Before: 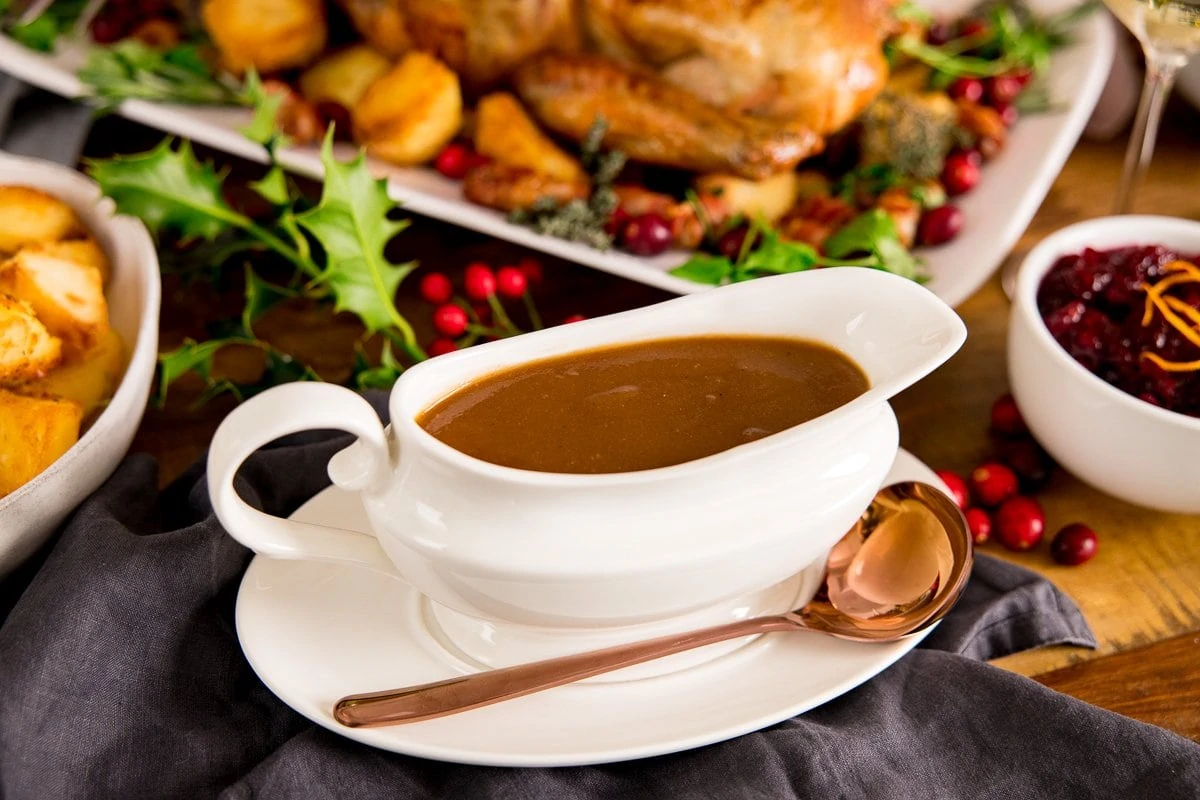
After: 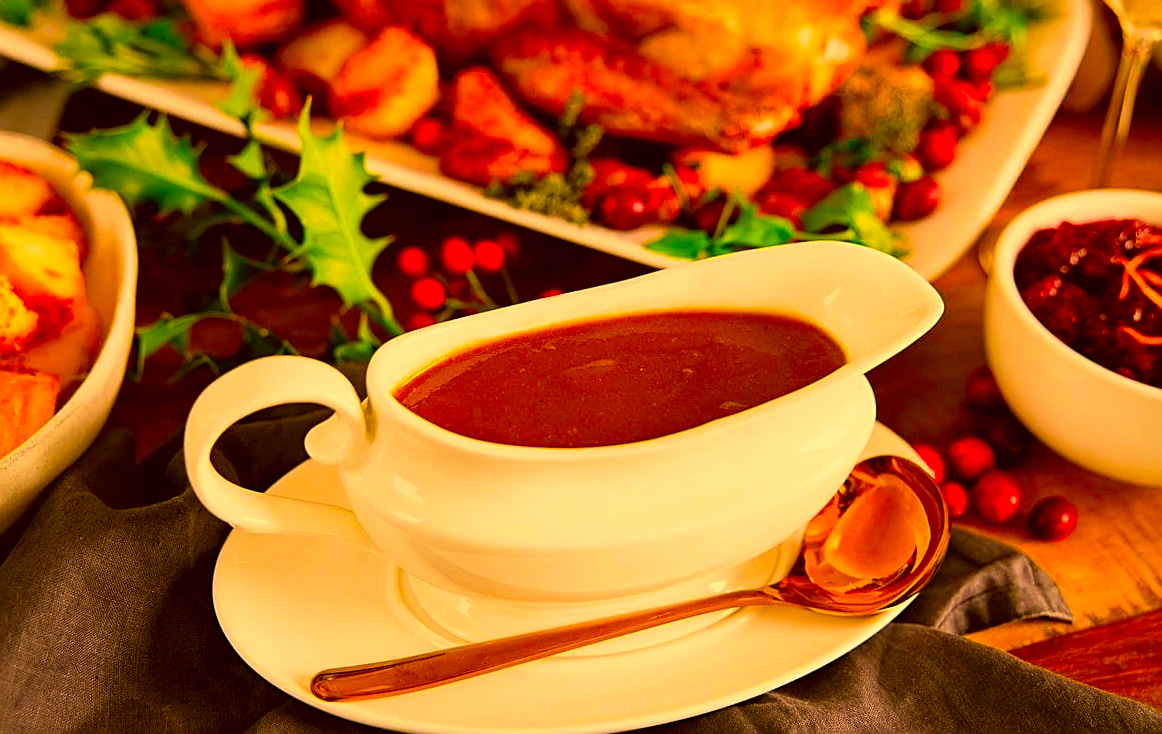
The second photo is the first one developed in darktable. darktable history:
color correction: highlights a* 10.44, highlights b* 30.04, shadows a* 2.73, shadows b* 17.51, saturation 1.72
crop: left 1.964%, top 3.251%, right 1.122%, bottom 4.933%
sharpen: on, module defaults
